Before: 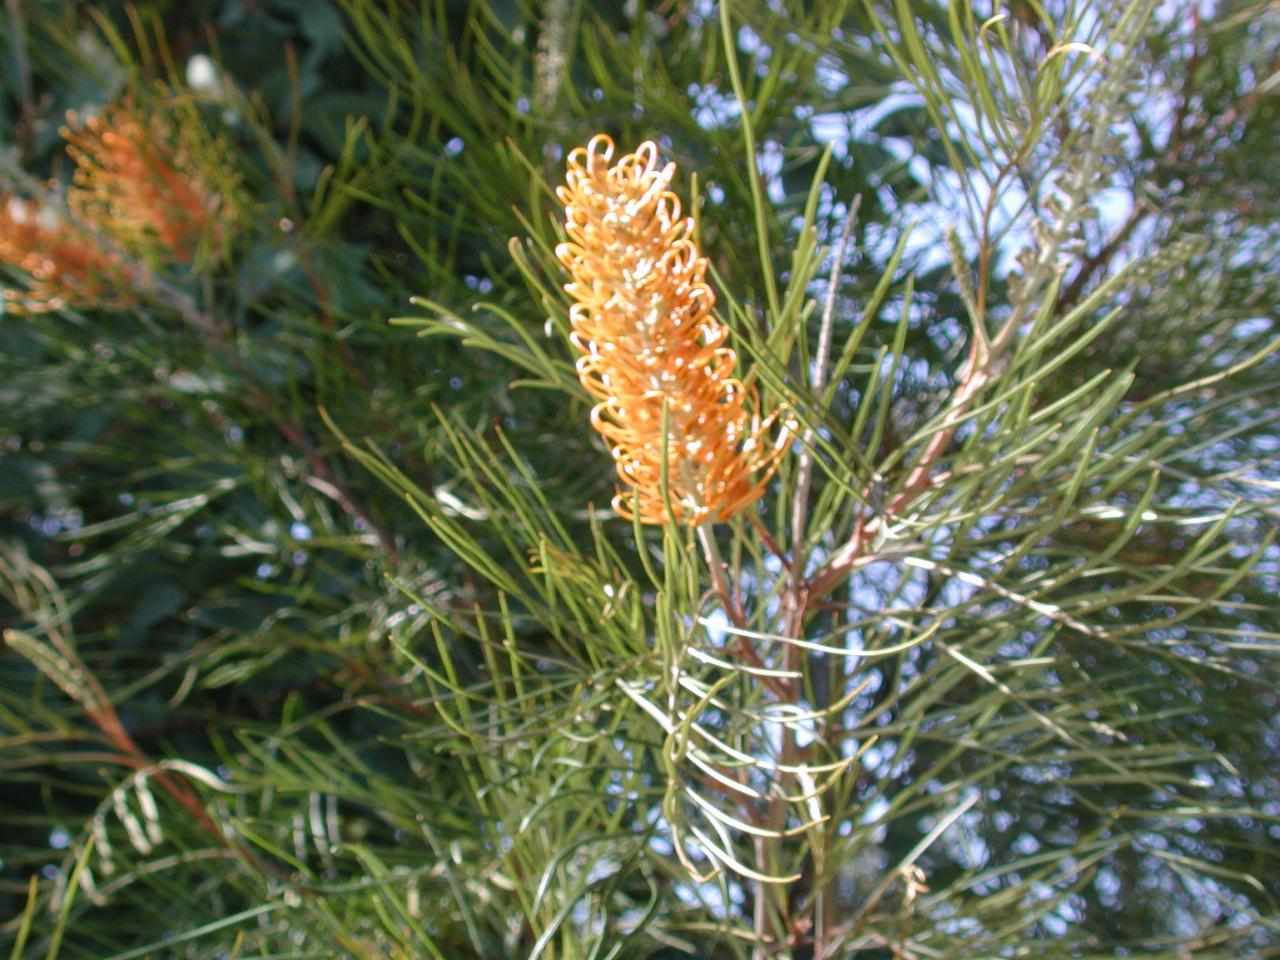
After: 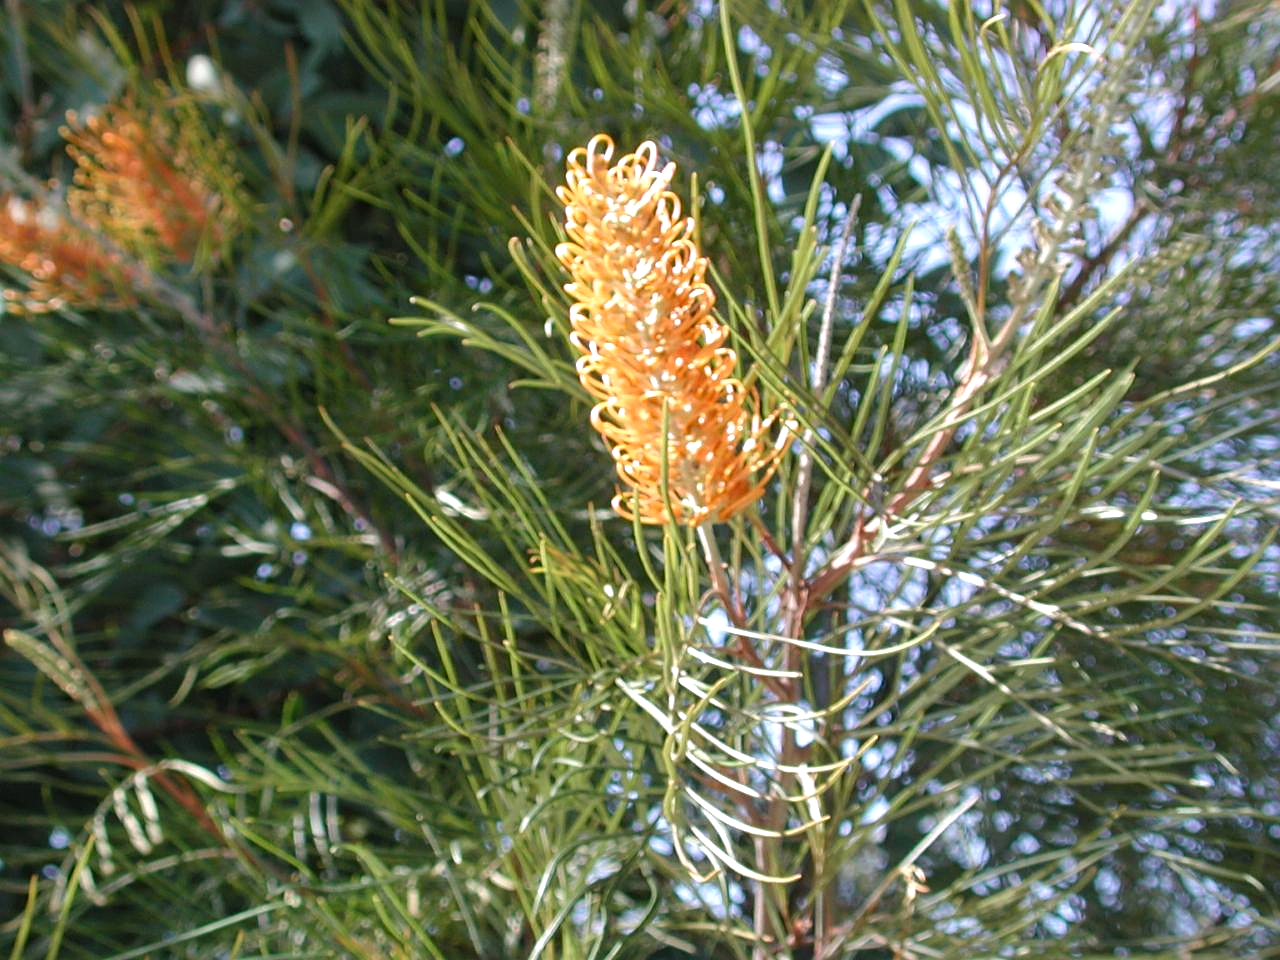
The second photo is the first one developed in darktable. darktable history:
sharpen: on, module defaults
exposure: exposure 0.203 EV, compensate highlight preservation false
